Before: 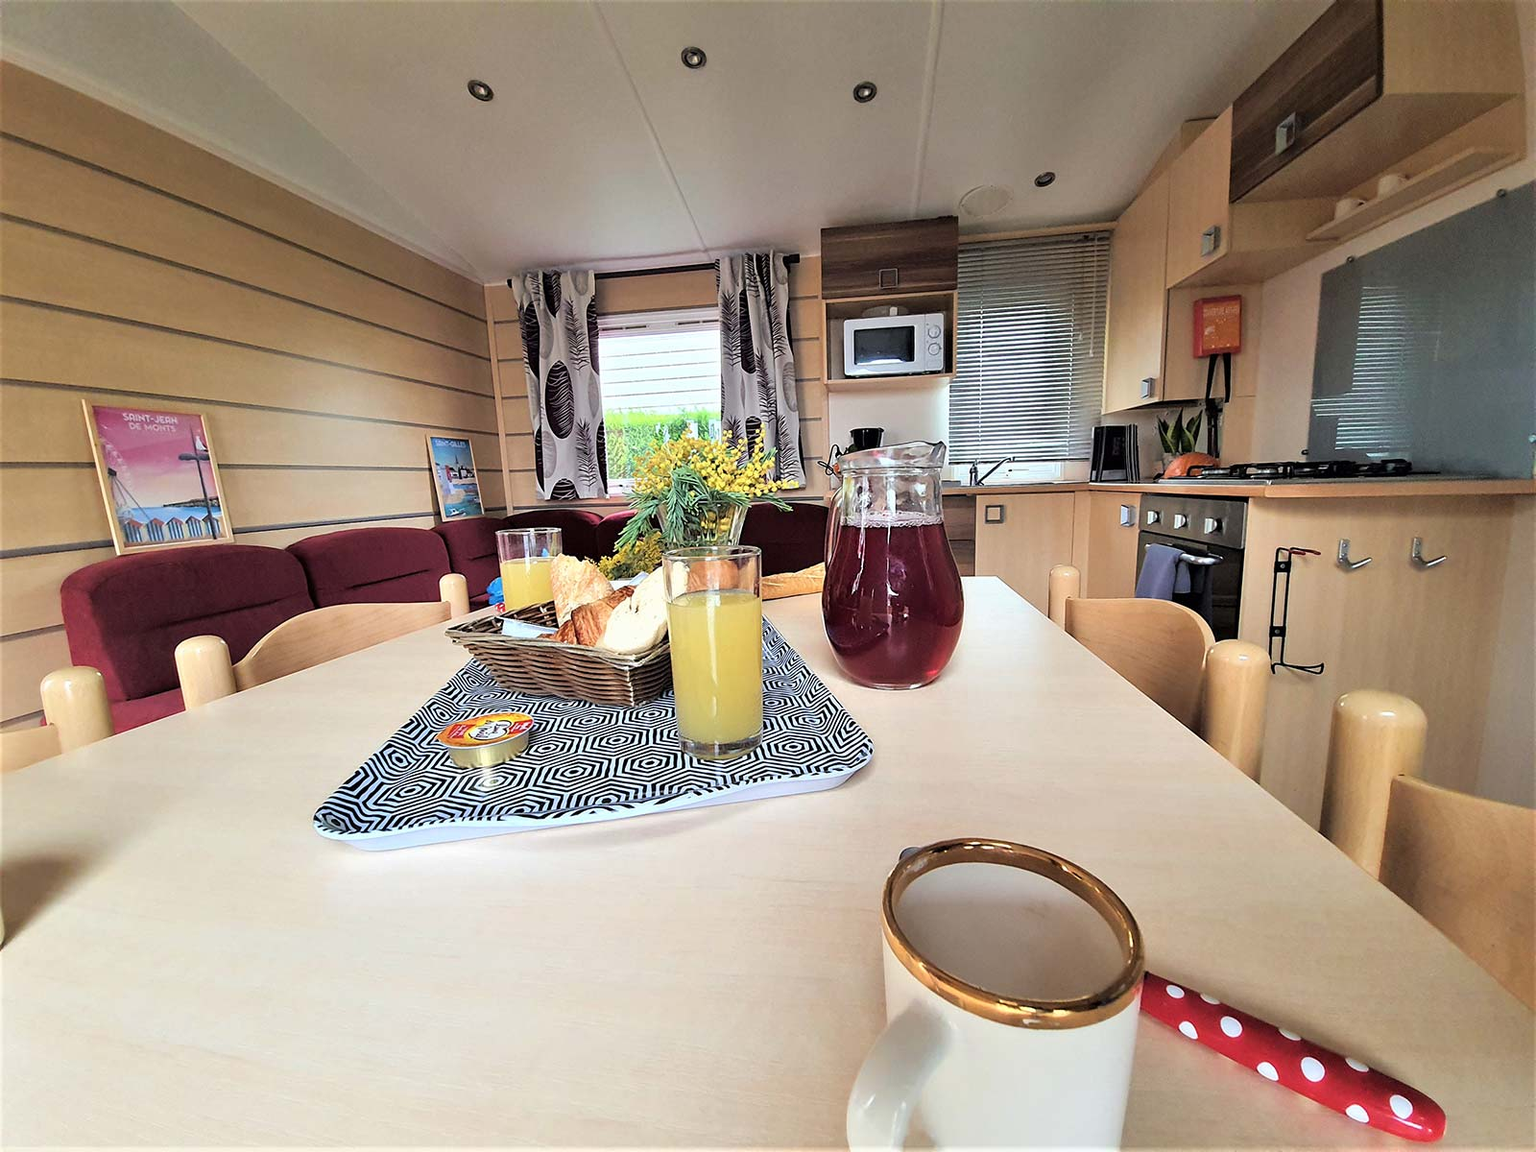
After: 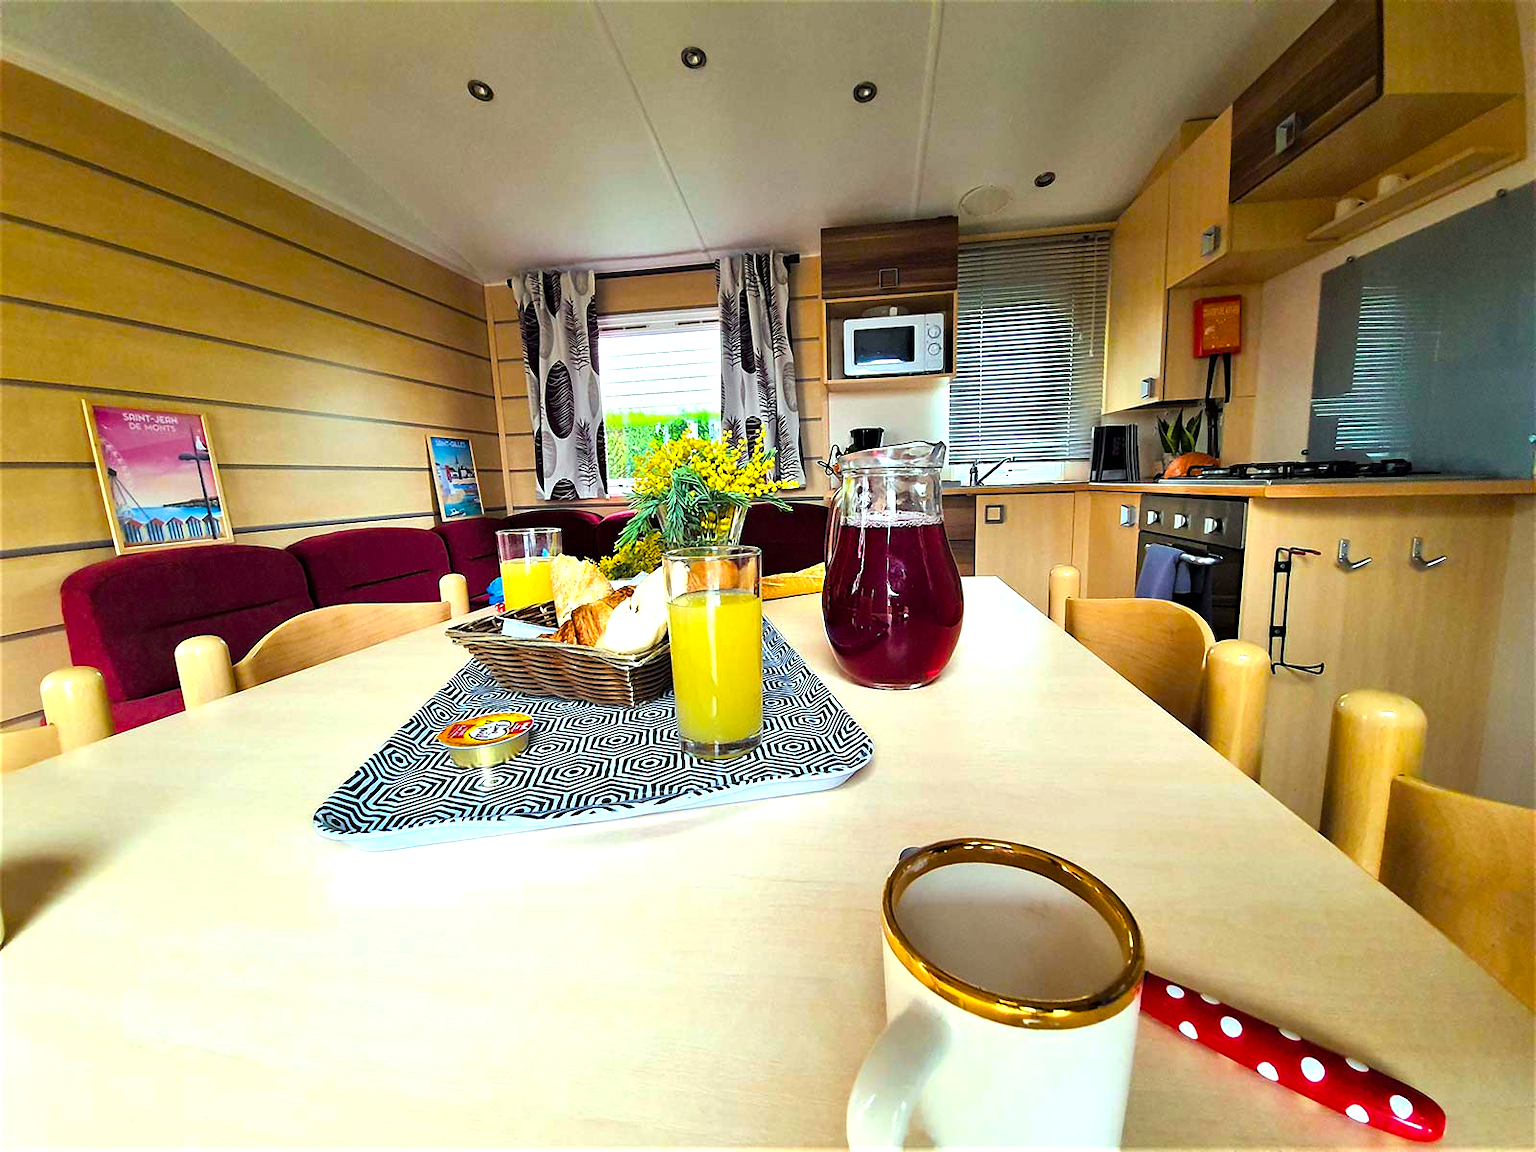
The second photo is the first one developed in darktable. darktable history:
color correction: highlights a* -8, highlights b* 3.1
color balance rgb: linear chroma grading › global chroma 9%, perceptual saturation grading › global saturation 36%, perceptual saturation grading › shadows 35%, perceptual brilliance grading › global brilliance 15%, perceptual brilliance grading › shadows -35%, global vibrance 15%
